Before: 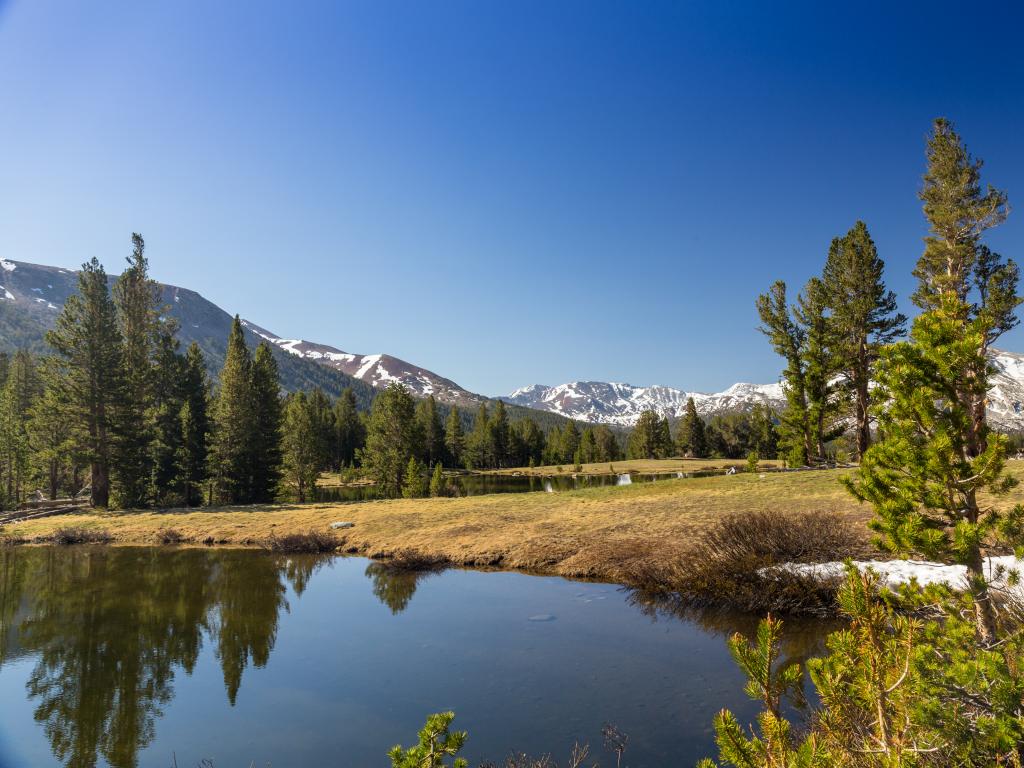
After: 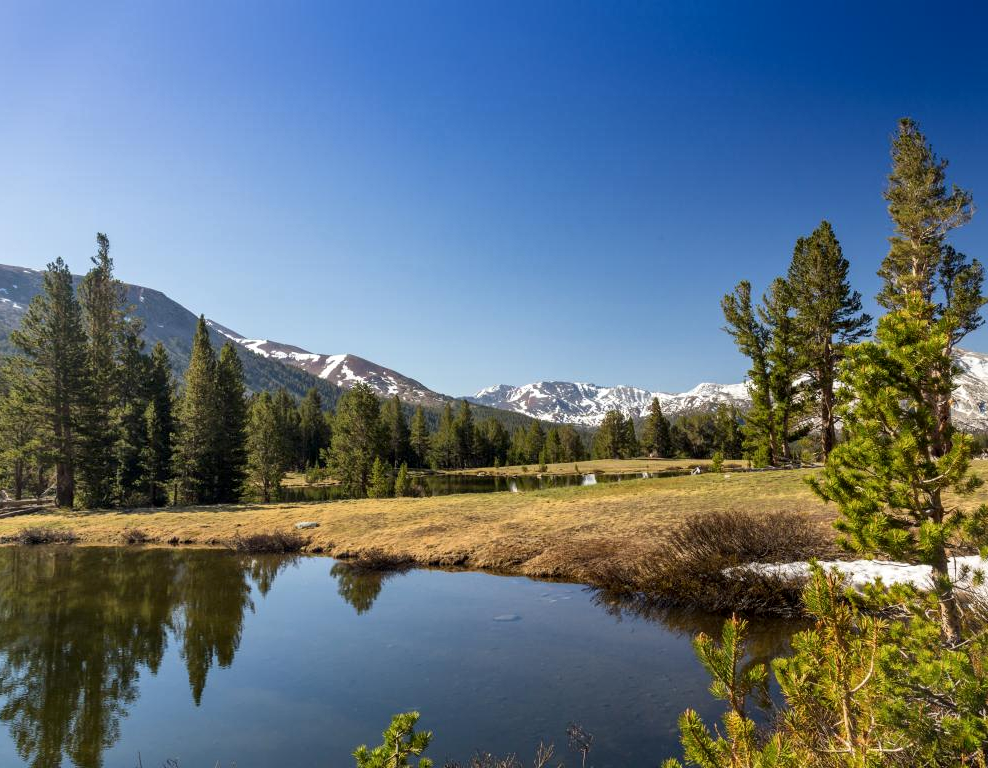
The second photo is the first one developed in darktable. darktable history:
crop and rotate: left 3.426%
local contrast: mode bilateral grid, contrast 20, coarseness 49, detail 130%, midtone range 0.2
